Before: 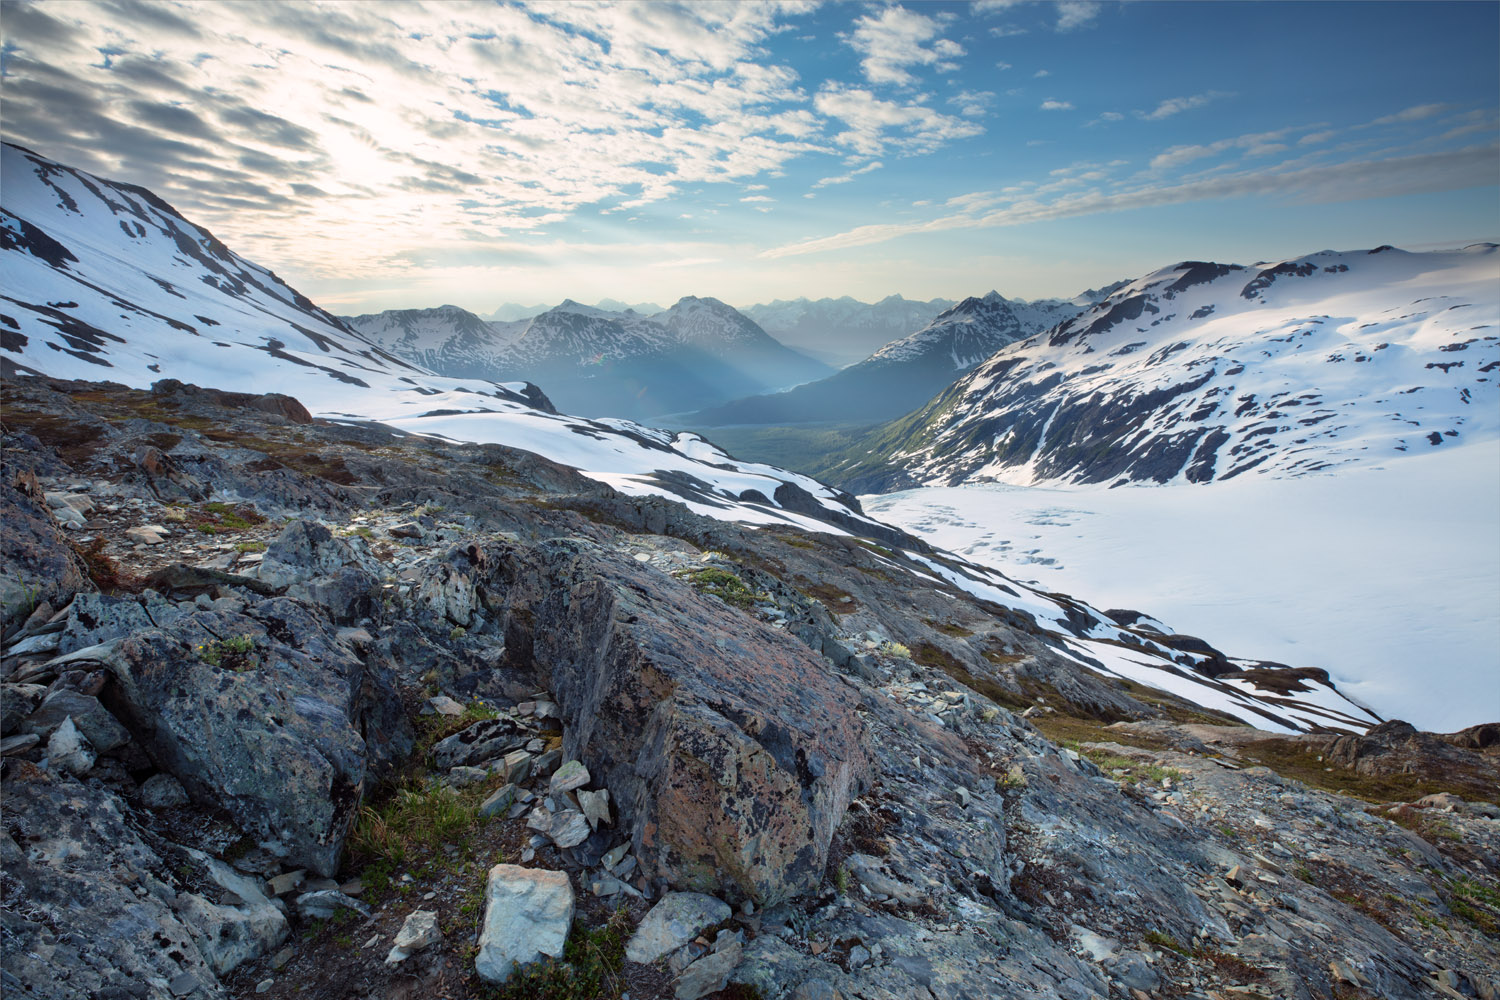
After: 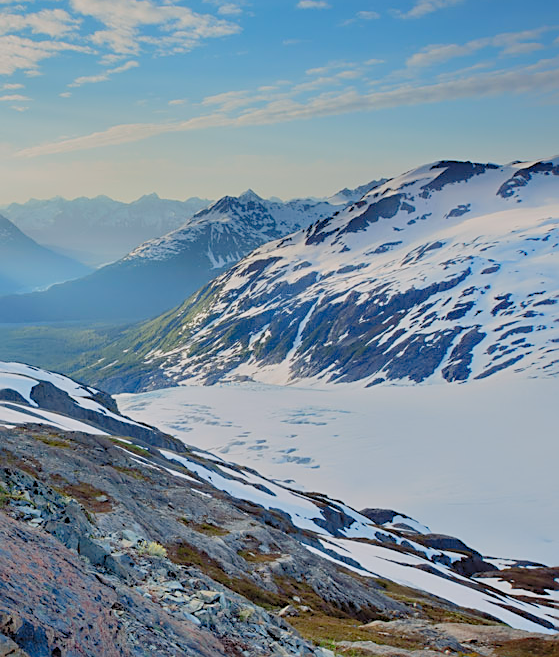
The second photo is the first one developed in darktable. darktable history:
tone equalizer: -8 EV -1.96 EV, -7 EV -1.98 EV, -6 EV -1.97 EV, -5 EV -1.97 EV, -4 EV -1.99 EV, -3 EV -1.97 EV, -2 EV -2 EV, -1 EV -1.62 EV, +0 EV -1.97 EV
sharpen: on, module defaults
levels: levels [0.008, 0.318, 0.836]
crop and rotate: left 49.638%, top 10.111%, right 13.065%, bottom 24.096%
